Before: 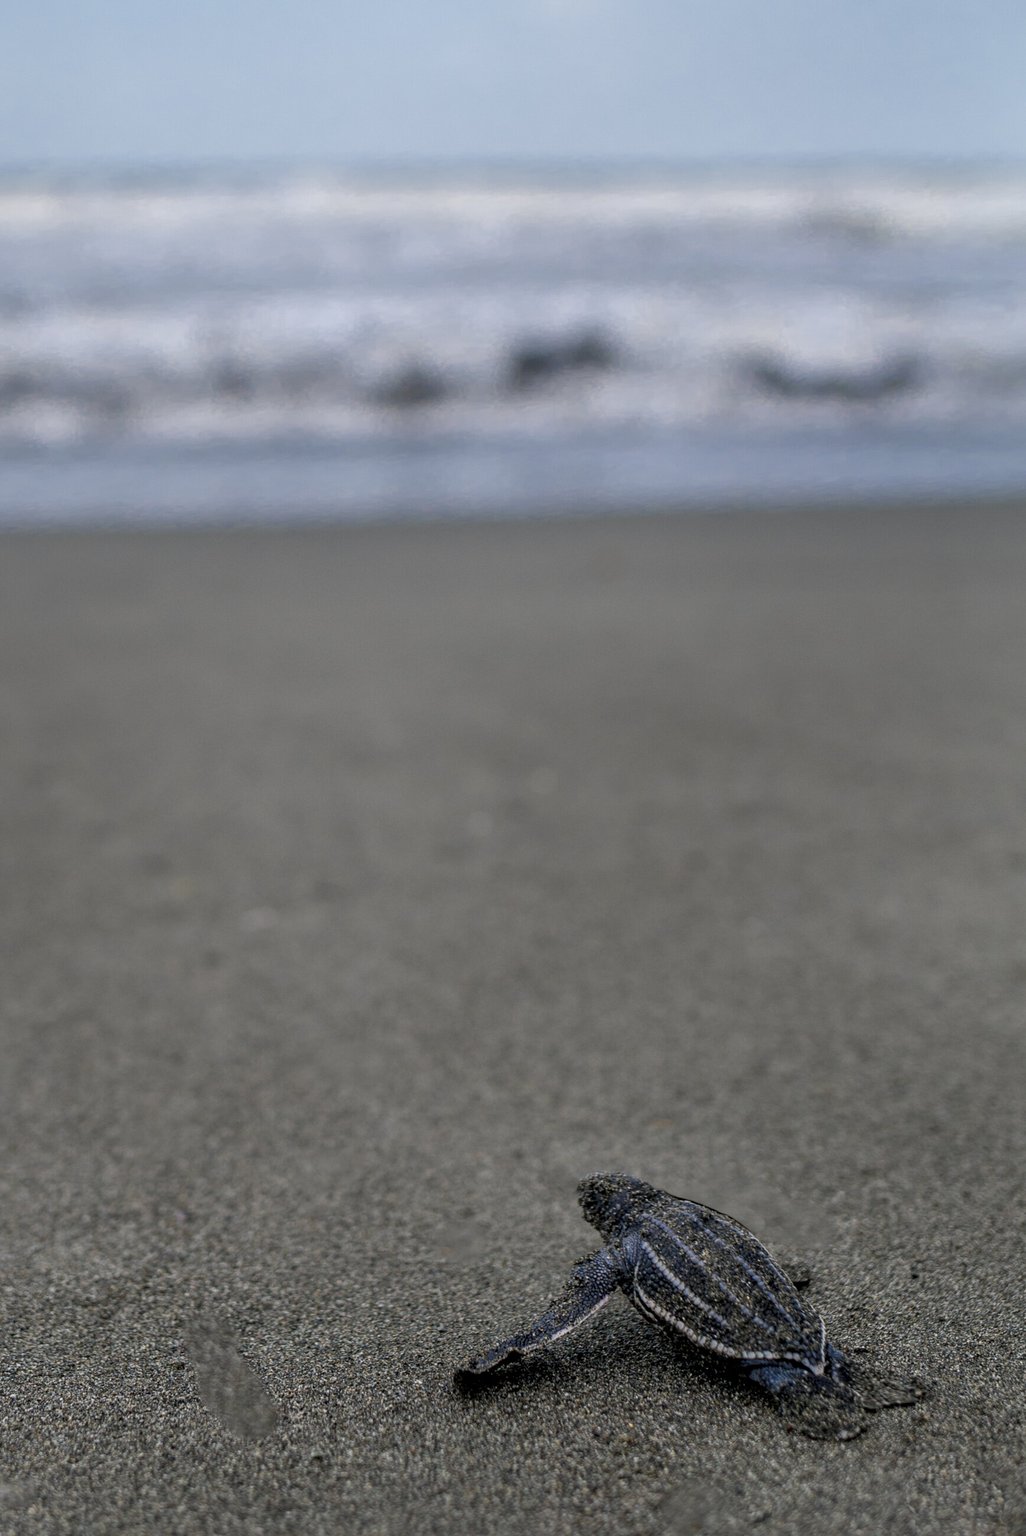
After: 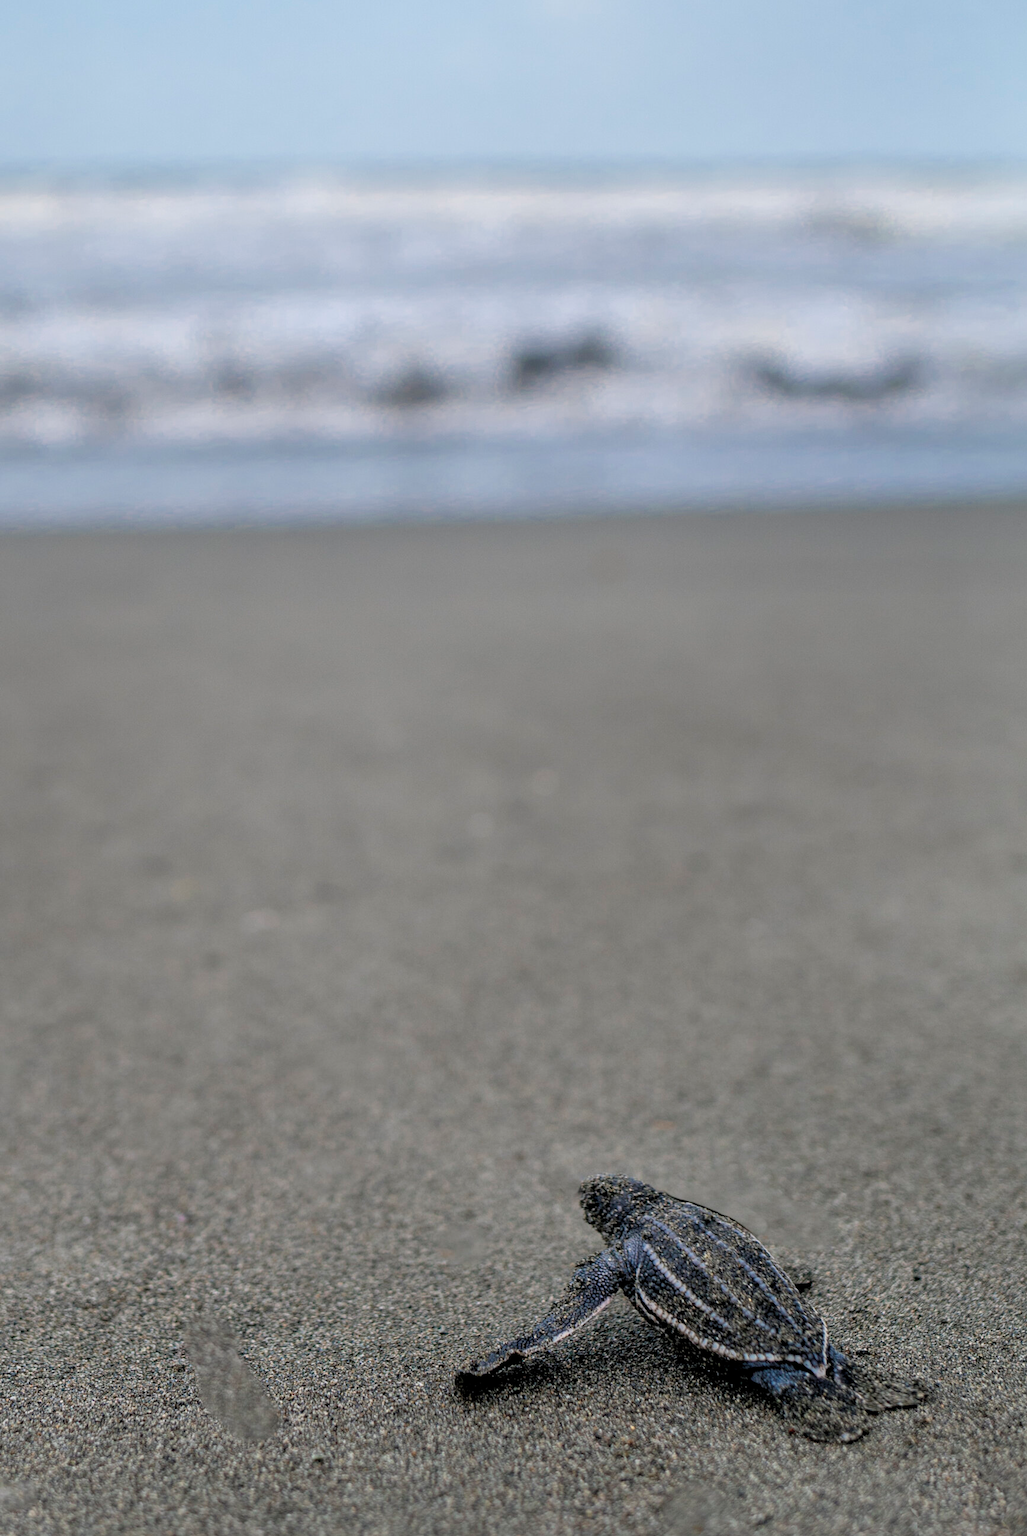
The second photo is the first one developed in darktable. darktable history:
contrast brightness saturation: brightness 0.13
crop: top 0.05%, bottom 0.098%
